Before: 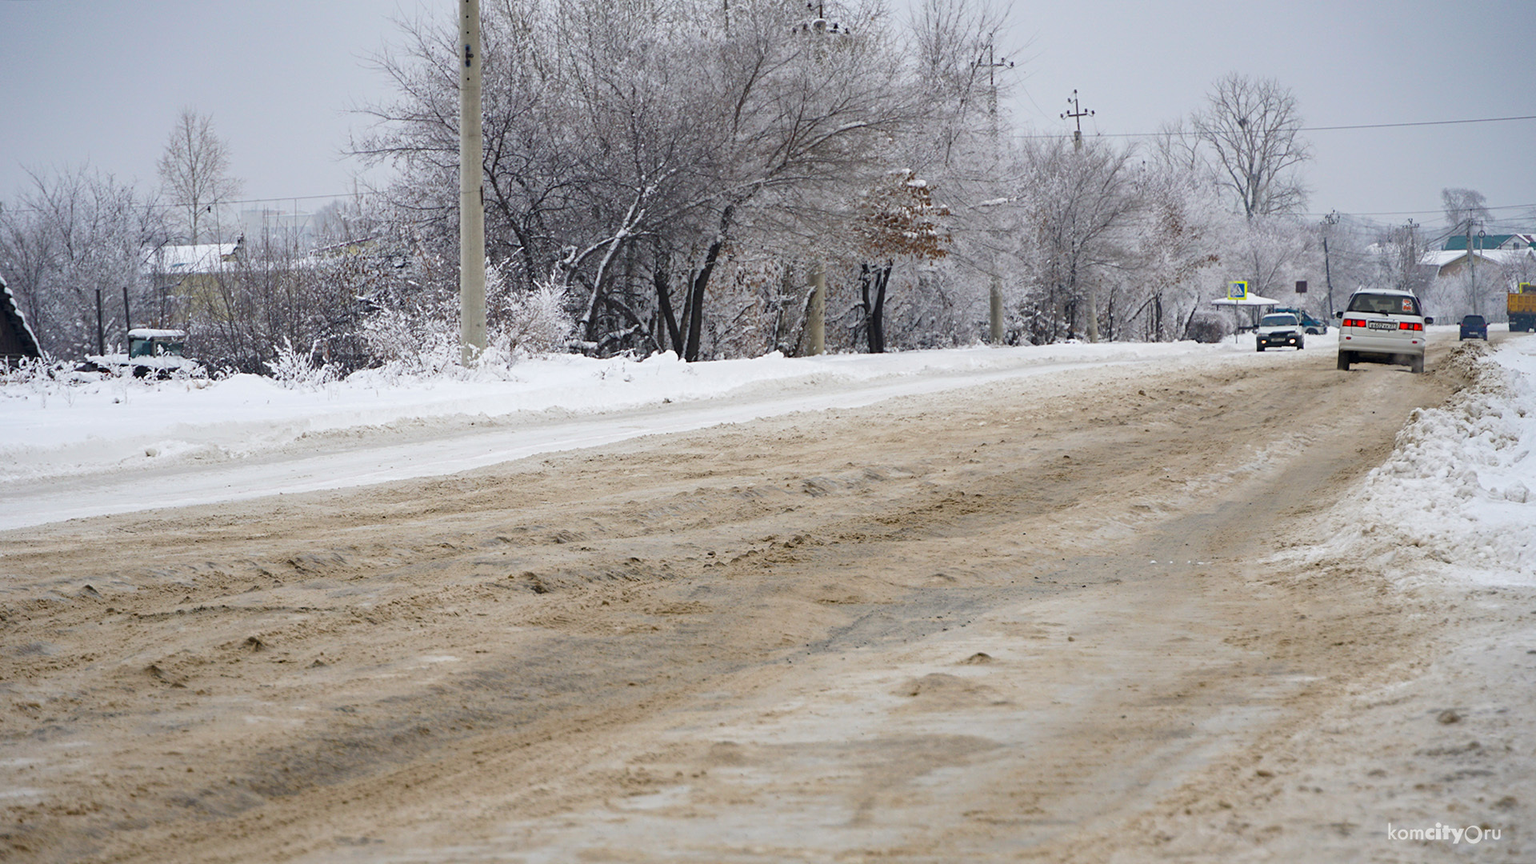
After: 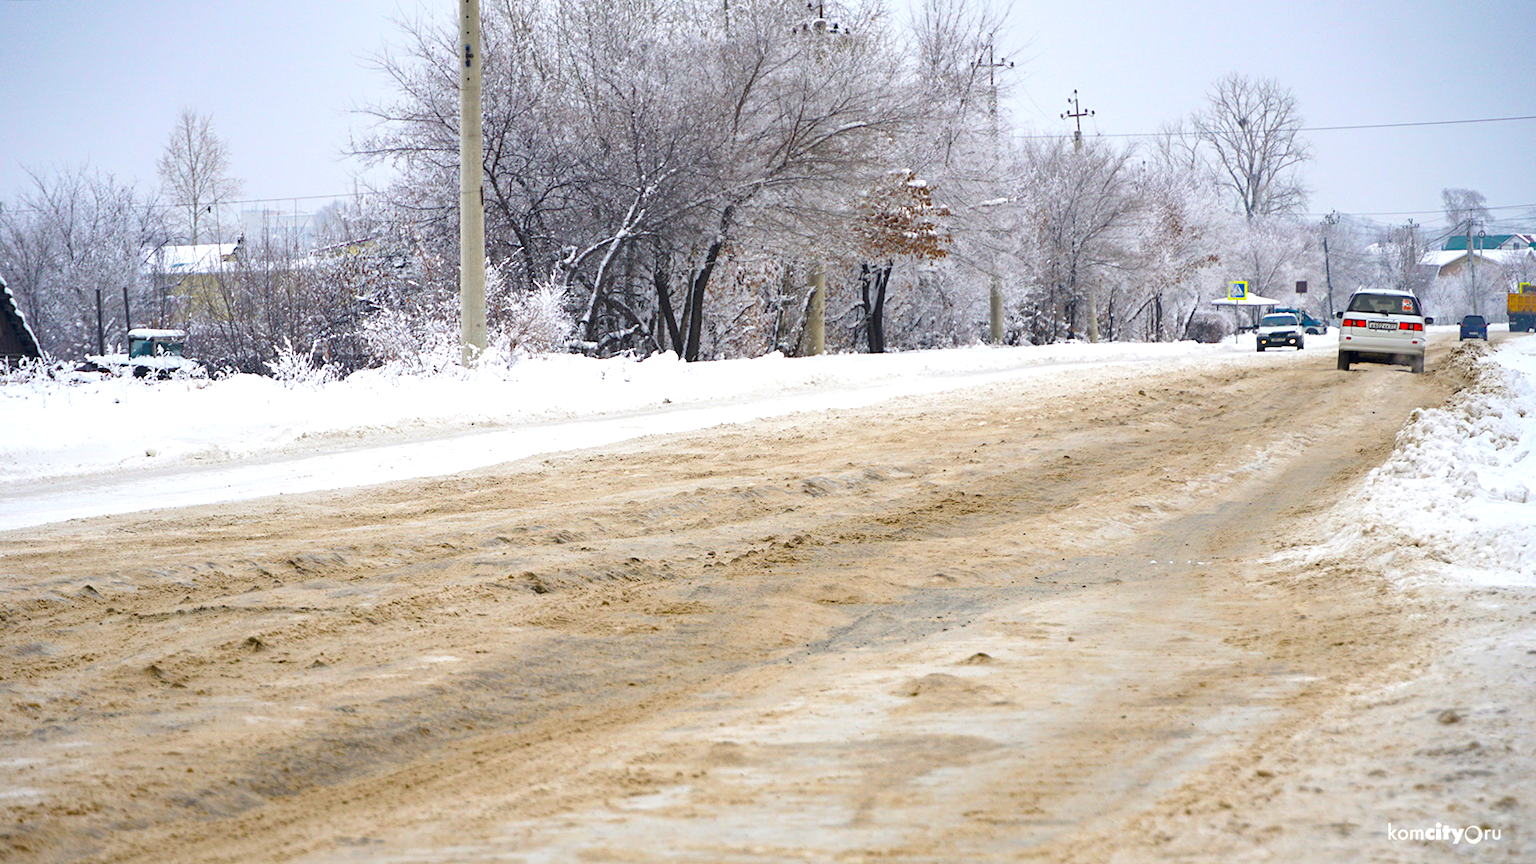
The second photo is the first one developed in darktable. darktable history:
color balance rgb: perceptual saturation grading › global saturation 25%, global vibrance 20%
exposure: exposure 0.574 EV, compensate highlight preservation false
